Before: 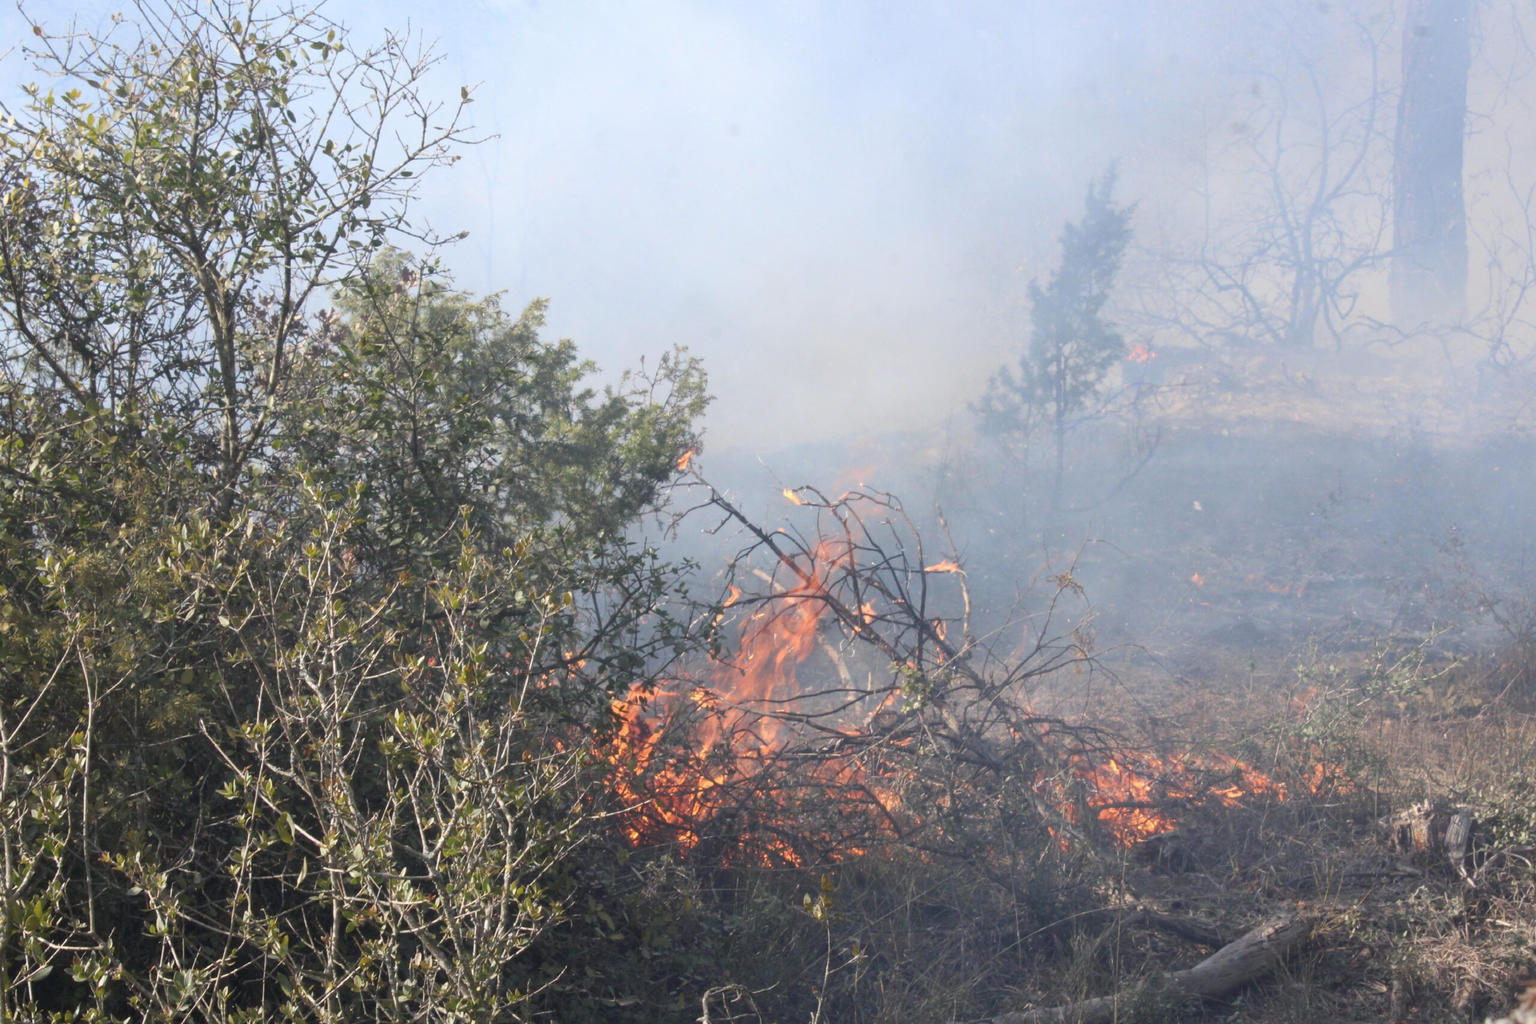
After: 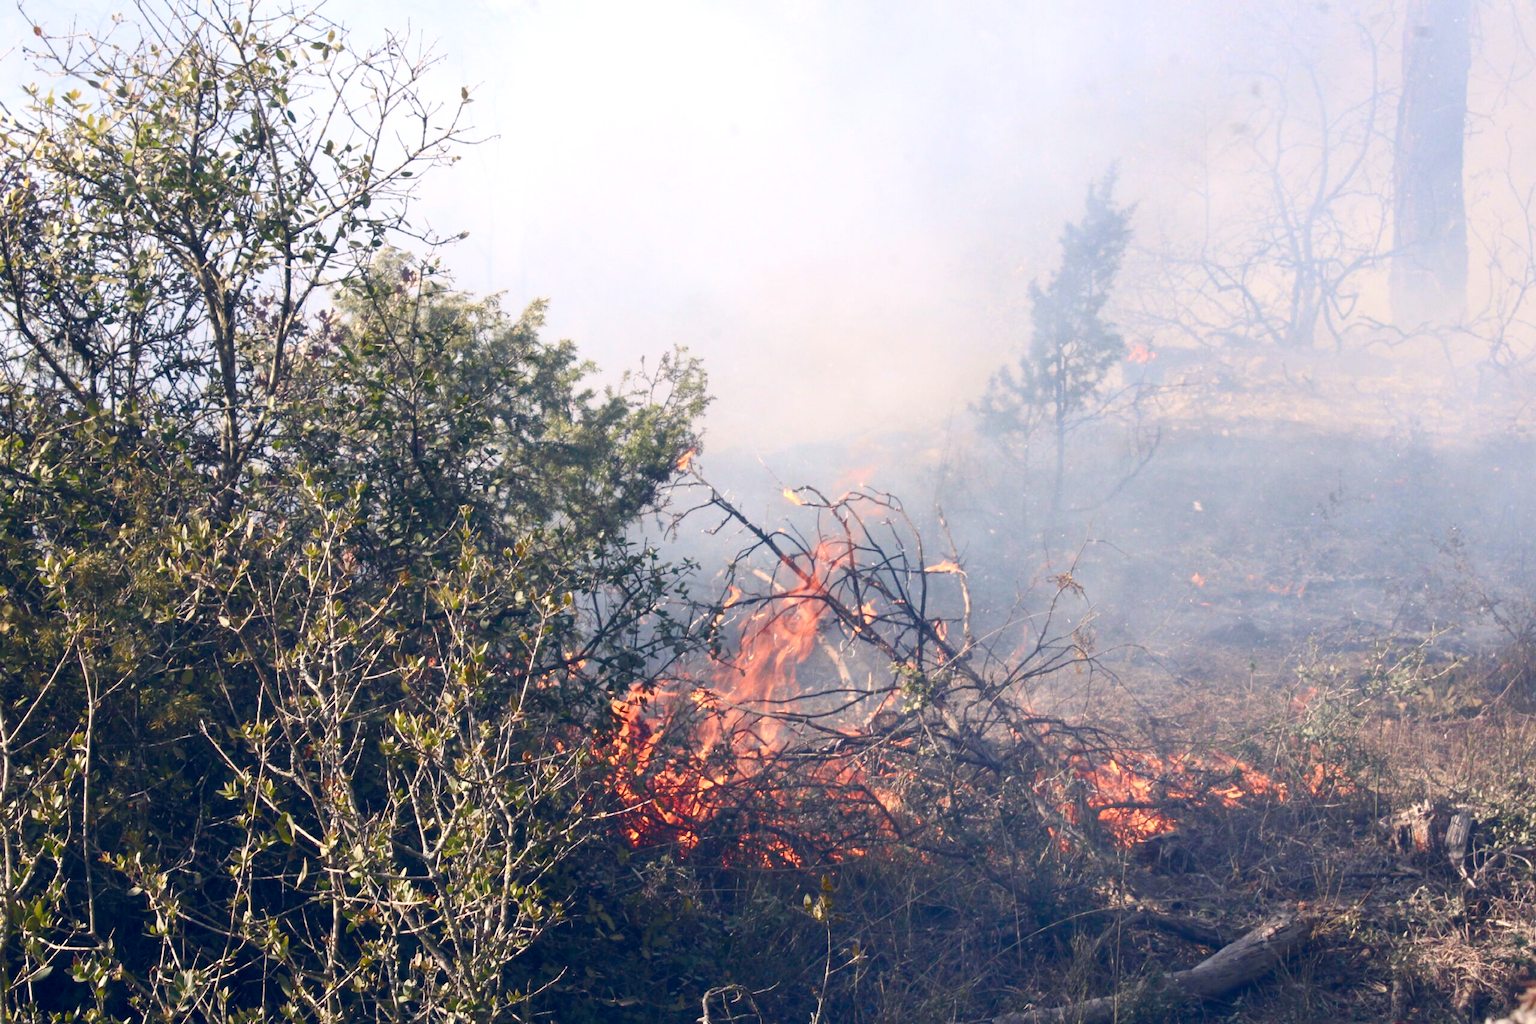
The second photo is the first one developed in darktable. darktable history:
contrast brightness saturation: contrast 0.18, saturation 0.3
color balance rgb: highlights gain › chroma 2.94%, highlights gain › hue 60.57°, global offset › chroma 0.25%, global offset › hue 256.52°, perceptual saturation grading › global saturation 20%, perceptual saturation grading › highlights -50%, perceptual saturation grading › shadows 30%, contrast 15%
